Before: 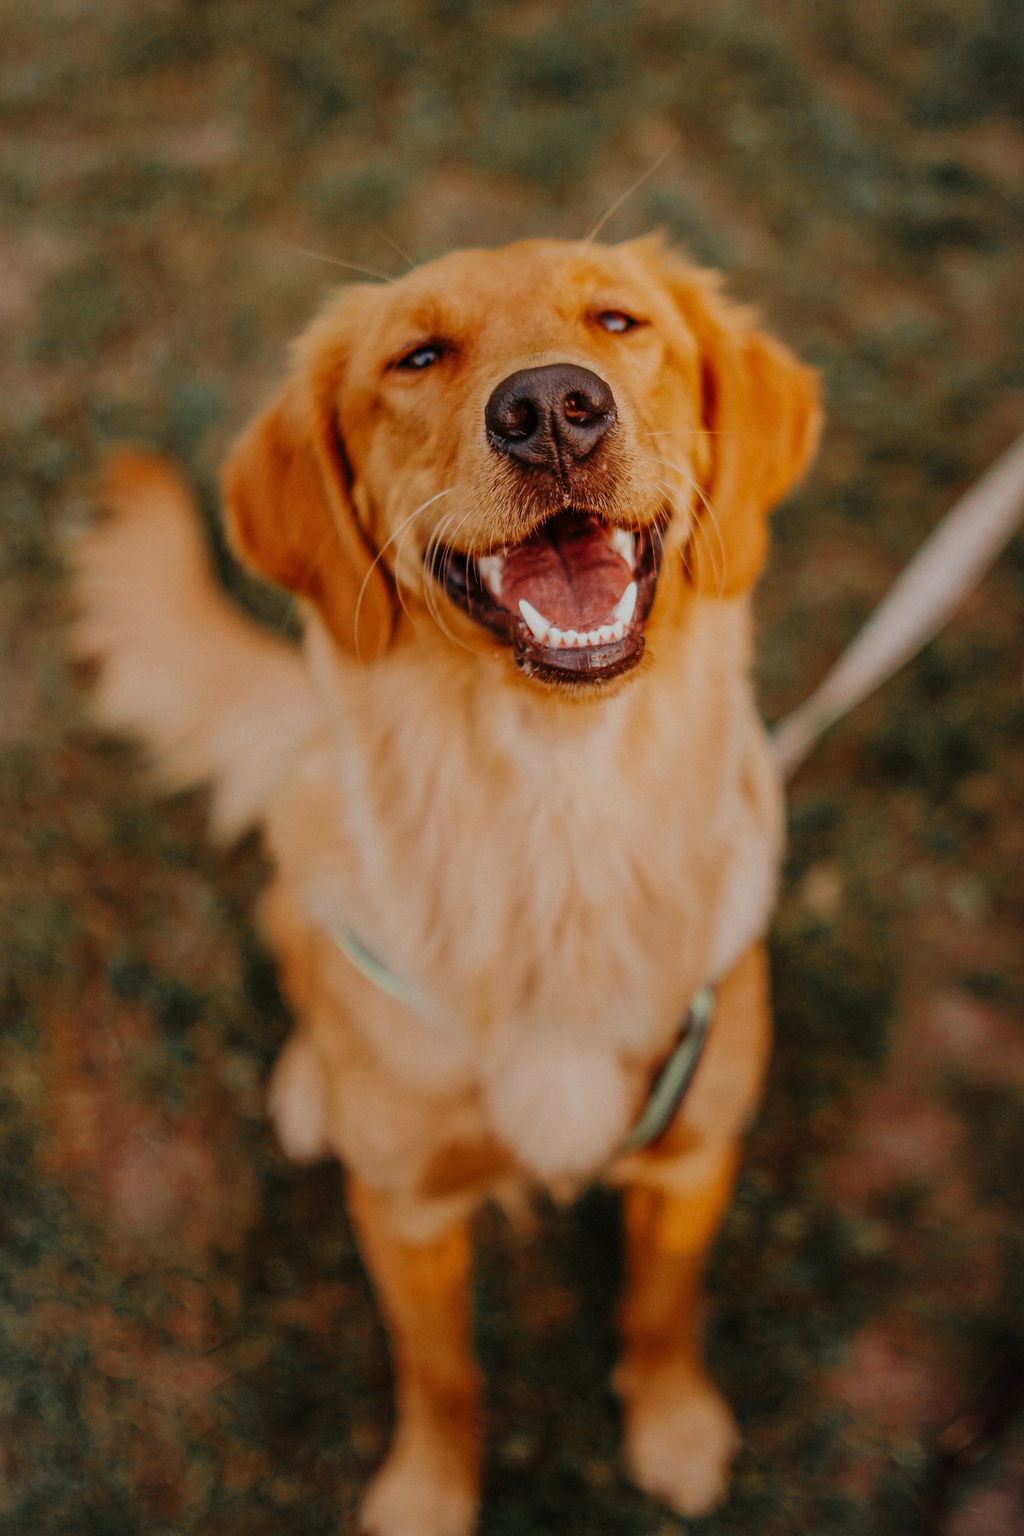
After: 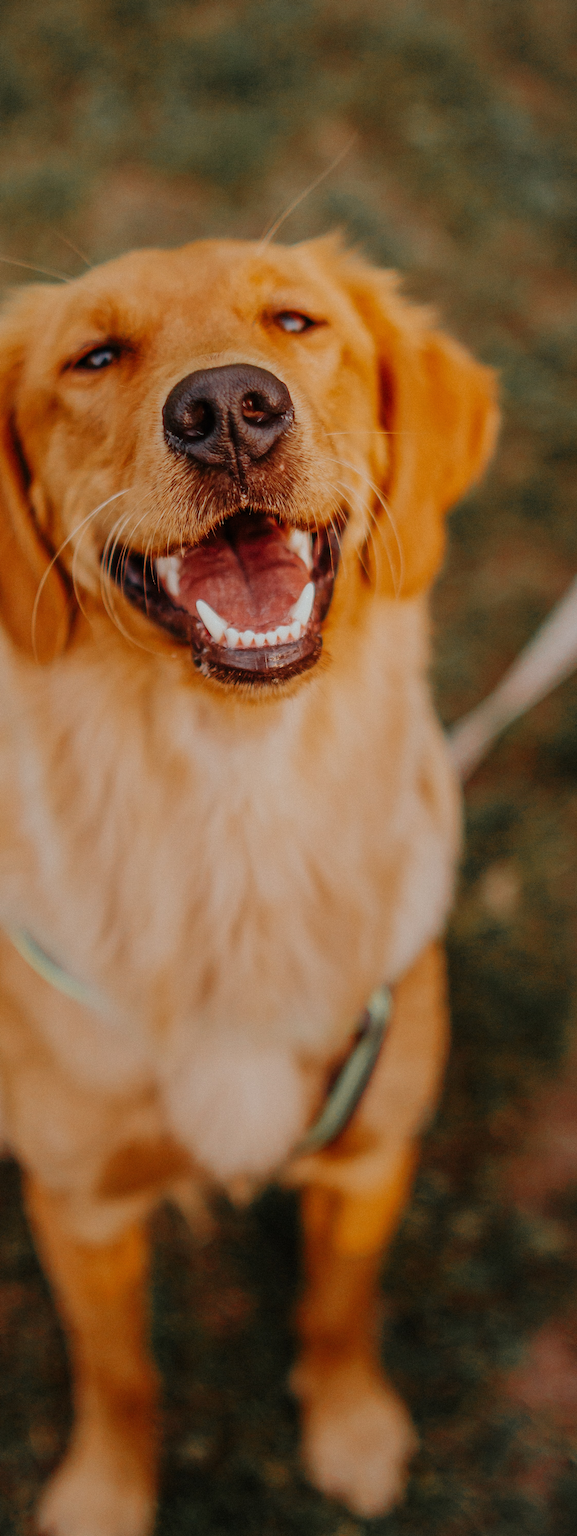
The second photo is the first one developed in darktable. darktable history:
tone equalizer: edges refinement/feathering 500, mask exposure compensation -1.57 EV, preserve details no
crop: left 31.56%, top 0.02%, right 12.006%
